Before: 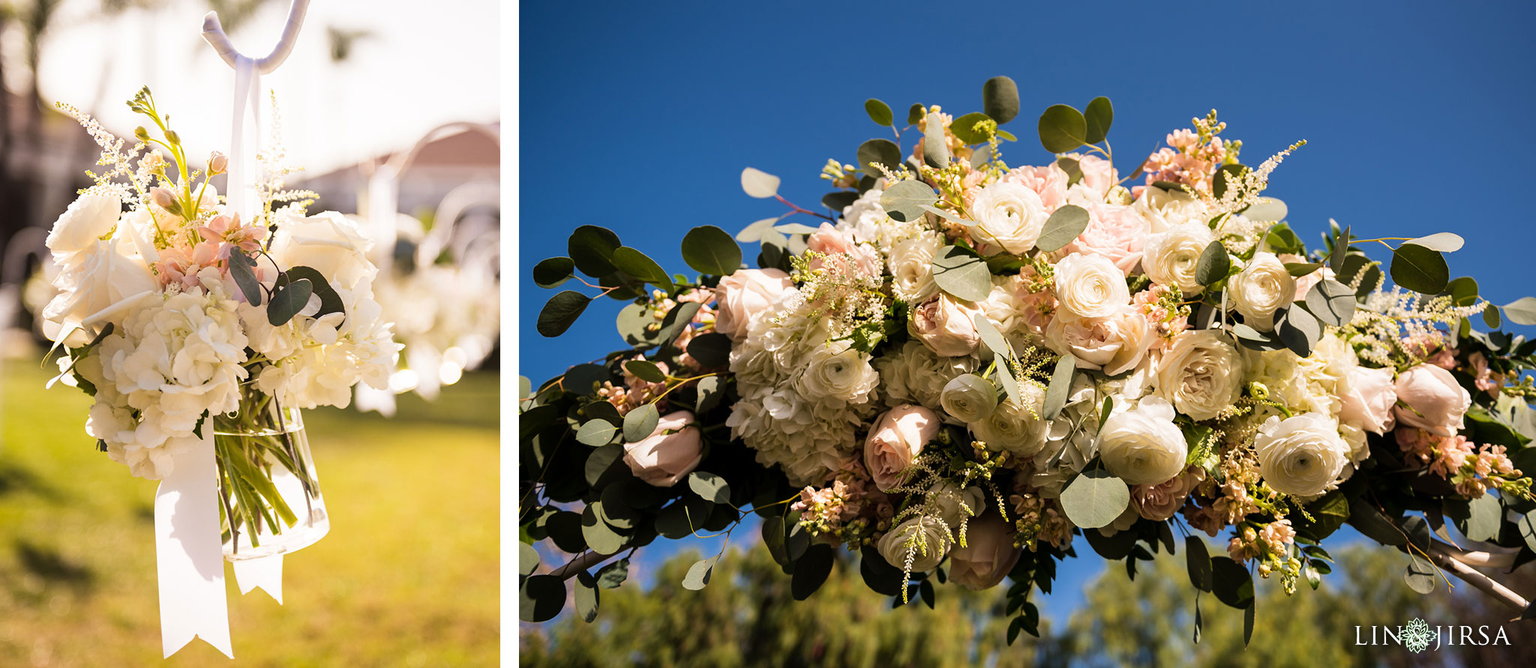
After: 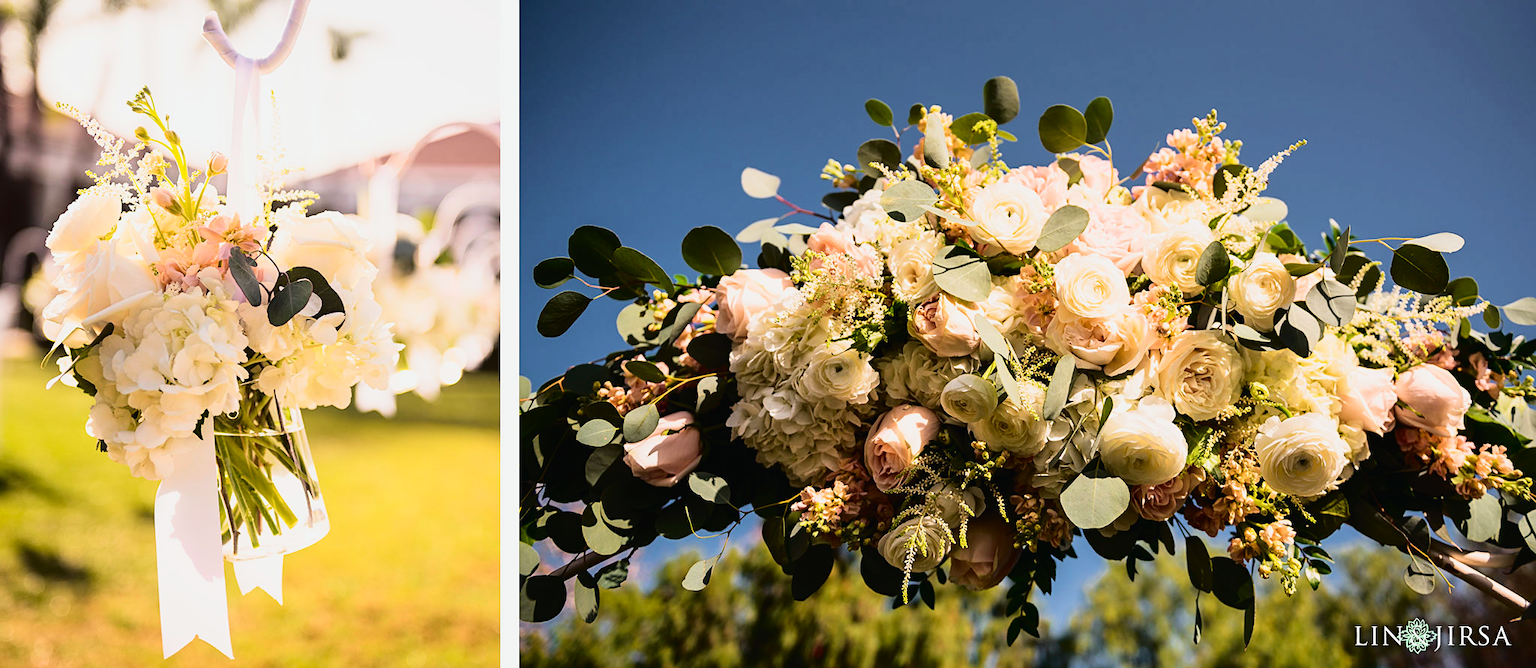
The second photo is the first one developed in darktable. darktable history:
tone curve: curves: ch0 [(0, 0.014) (0.17, 0.099) (0.398, 0.423) (0.728, 0.808) (0.877, 0.91) (0.99, 0.955)]; ch1 [(0, 0) (0.377, 0.325) (0.493, 0.491) (0.505, 0.504) (0.515, 0.515) (0.554, 0.575) (0.623, 0.643) (0.701, 0.718) (1, 1)]; ch2 [(0, 0) (0.423, 0.453) (0.481, 0.485) (0.501, 0.501) (0.531, 0.527) (0.586, 0.597) (0.663, 0.706) (0.717, 0.753) (1, 0.991)], color space Lab, independent channels, preserve colors none
sharpen: amount 0.21
